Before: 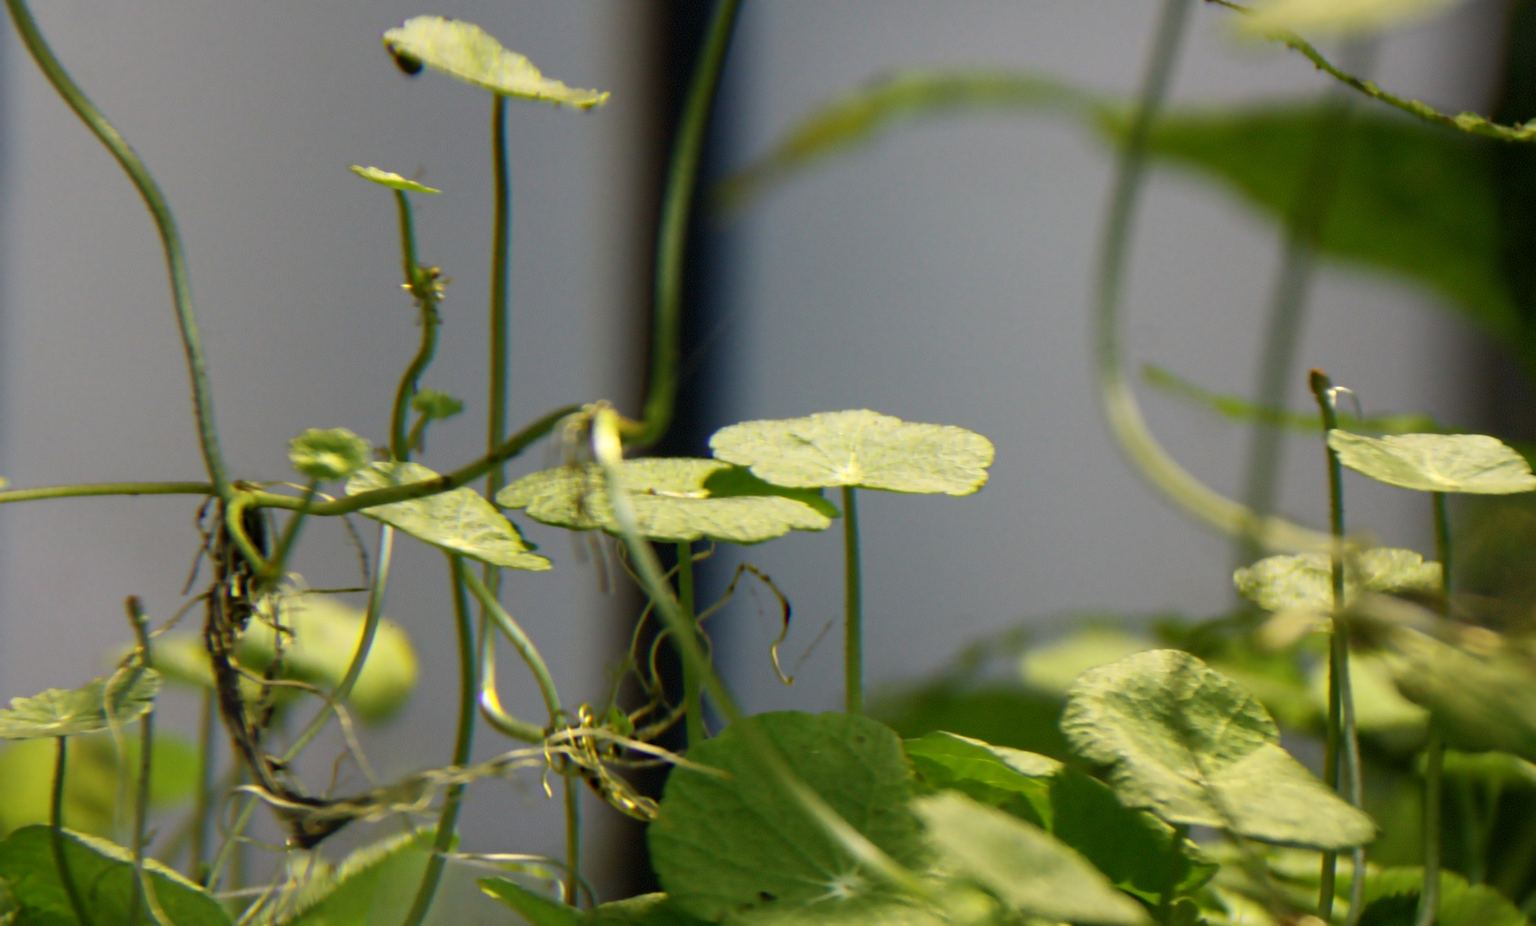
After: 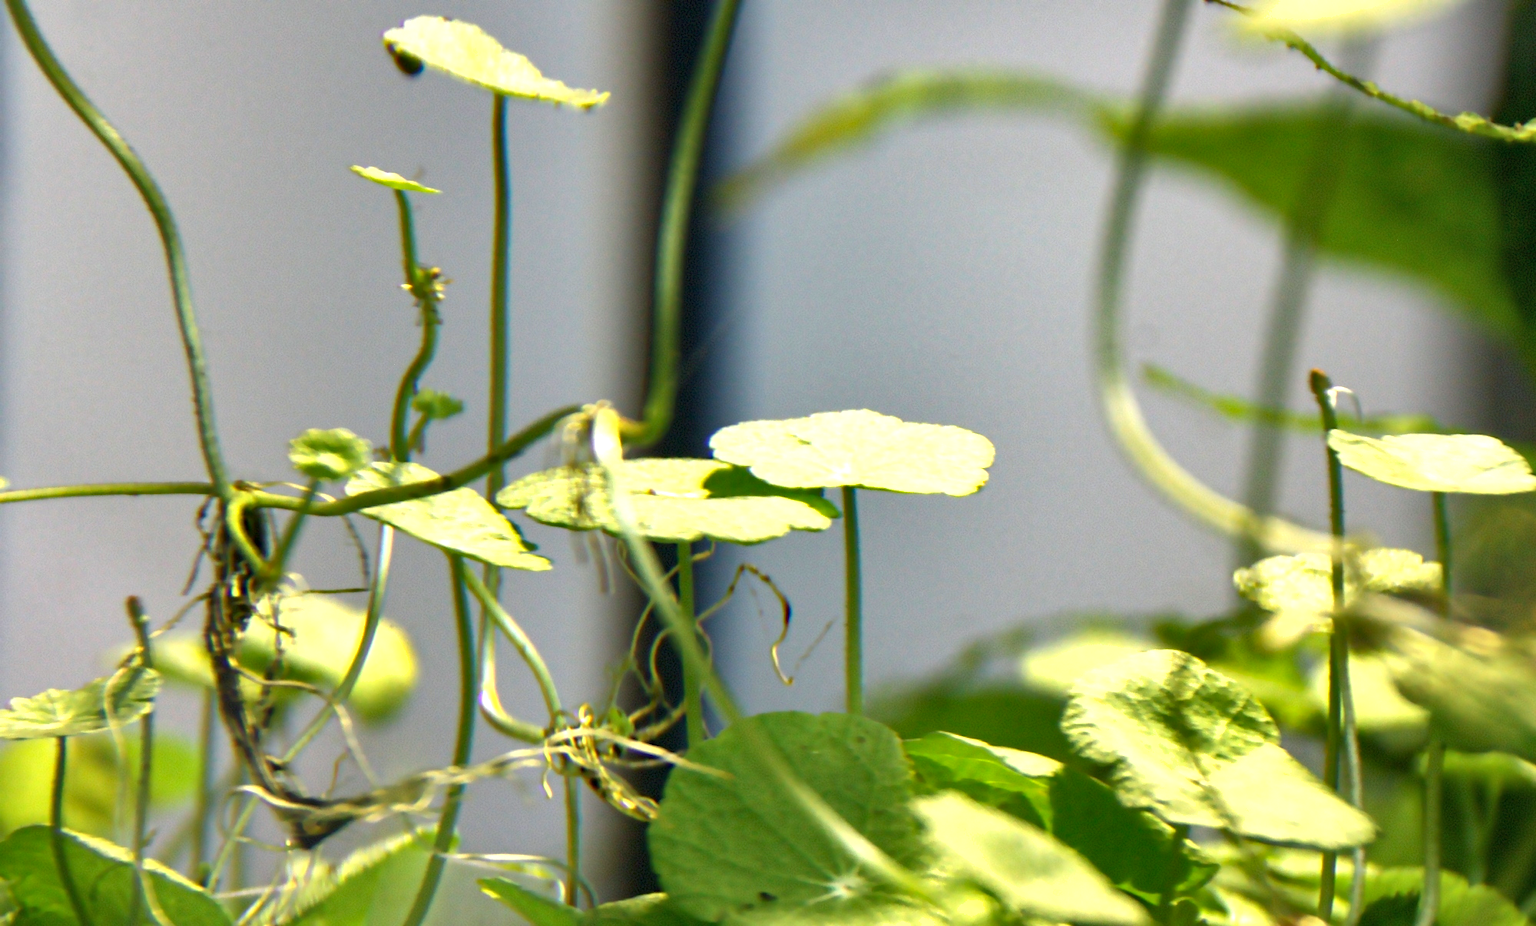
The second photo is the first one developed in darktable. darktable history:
exposure: black level correction 0.001, exposure 0.5 EV, compensate exposure bias true, compensate highlight preservation false
color balance: mode lift, gamma, gain (sRGB), lift [1, 1, 1.022, 1.026]
shadows and highlights: white point adjustment 0.05, highlights color adjustment 55.9%, soften with gaussian
